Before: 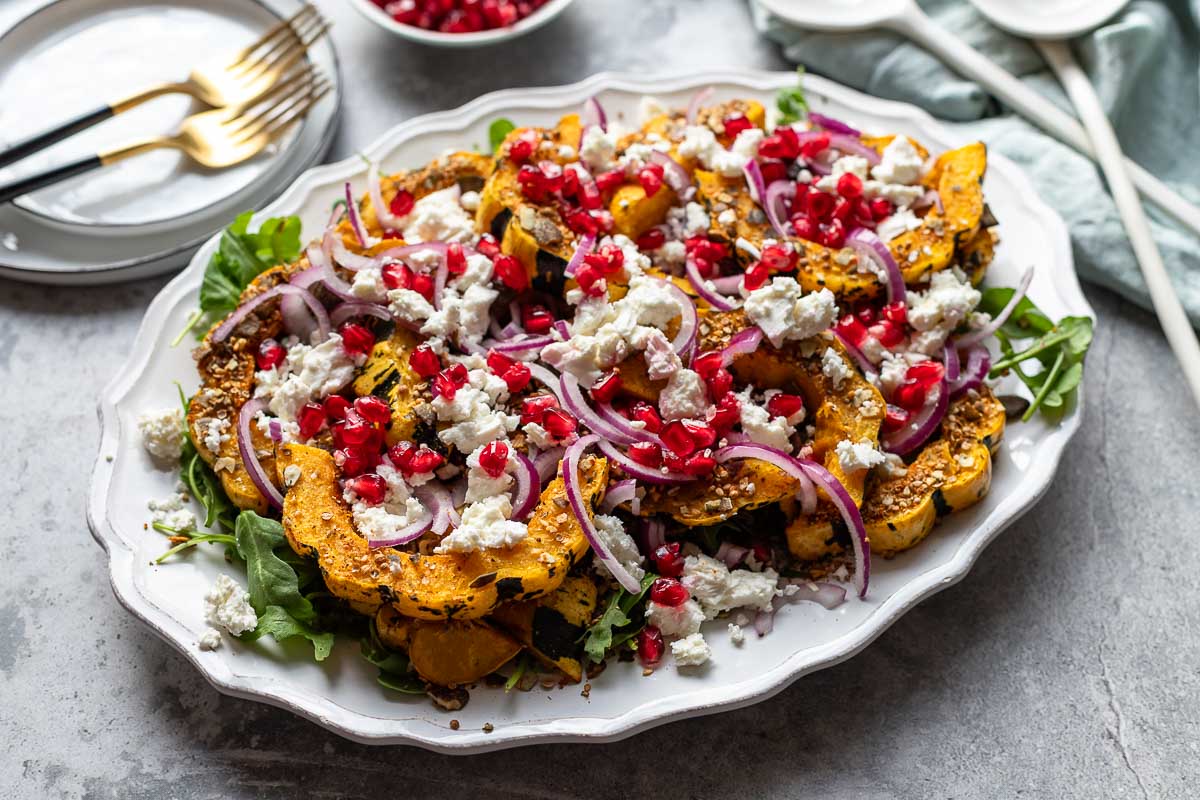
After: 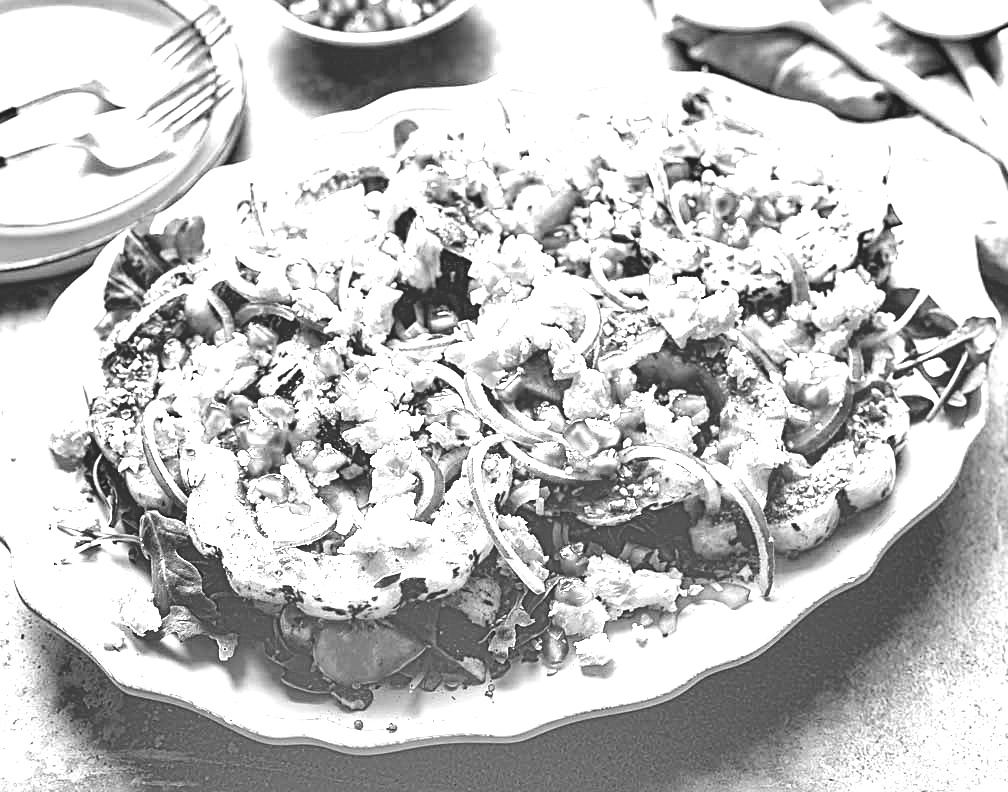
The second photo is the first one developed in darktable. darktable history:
crop: left 8.026%, right 7.374%
exposure: exposure 0.127 EV, compensate highlight preservation false
haze removal: compatibility mode true, adaptive false
white balance: red 8, blue 8
shadows and highlights: soften with gaussian
highpass: sharpness 5.84%, contrast boost 8.44%
sharpen: on, module defaults
